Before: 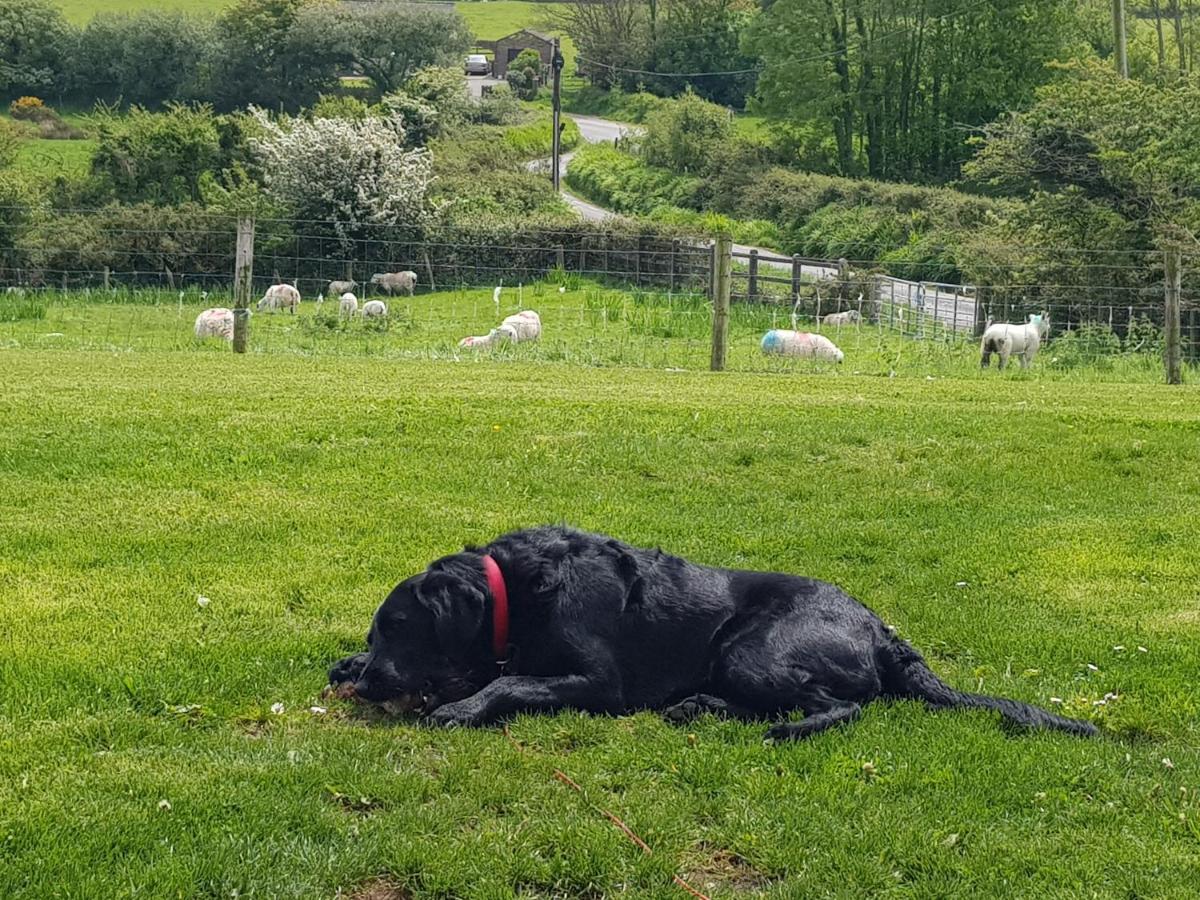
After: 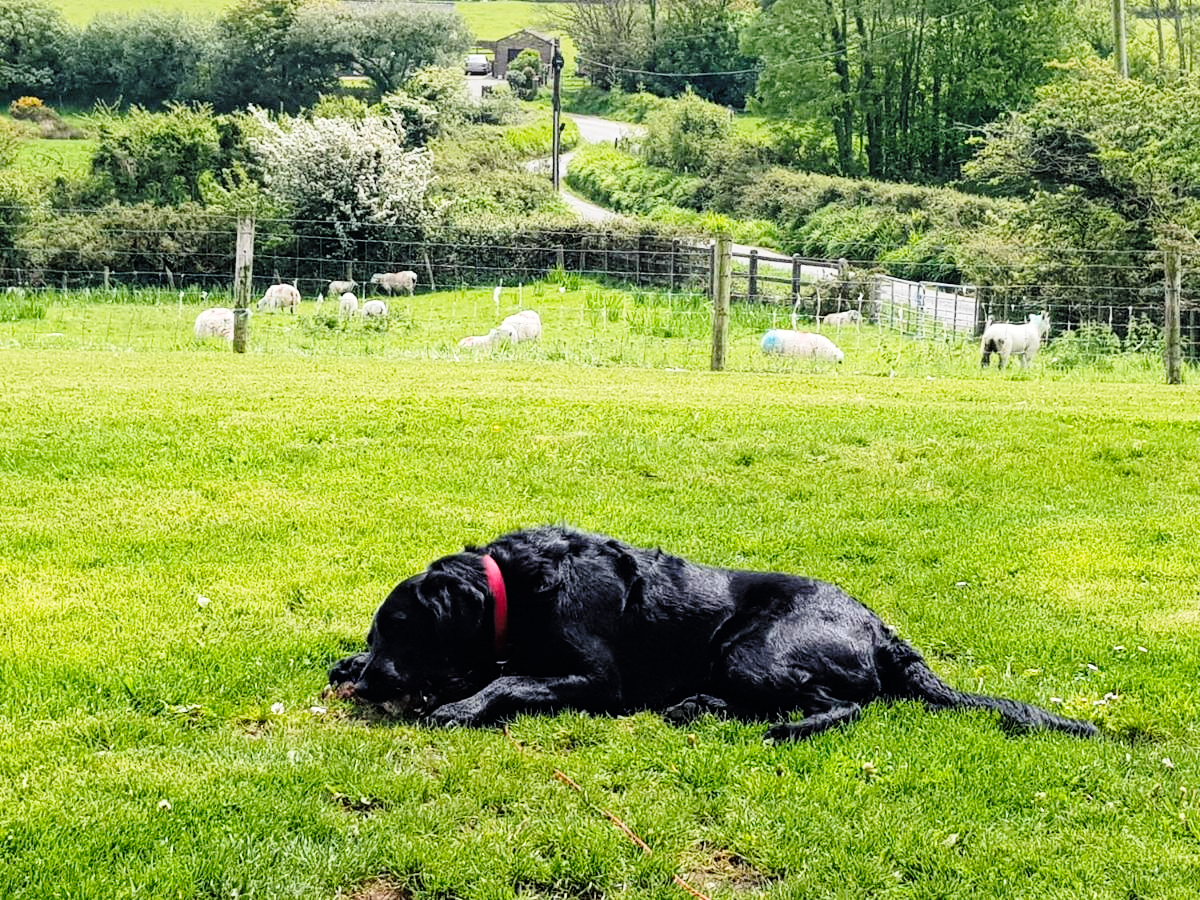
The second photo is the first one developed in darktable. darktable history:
tone curve: curves: ch0 [(0, 0) (0.118, 0.034) (0.182, 0.124) (0.265, 0.214) (0.504, 0.508) (0.783, 0.825) (1, 1)], color space Lab, linked channels, preserve colors none
base curve: curves: ch0 [(0, 0) (0.028, 0.03) (0.121, 0.232) (0.46, 0.748) (0.859, 0.968) (1, 1)], preserve colors none
